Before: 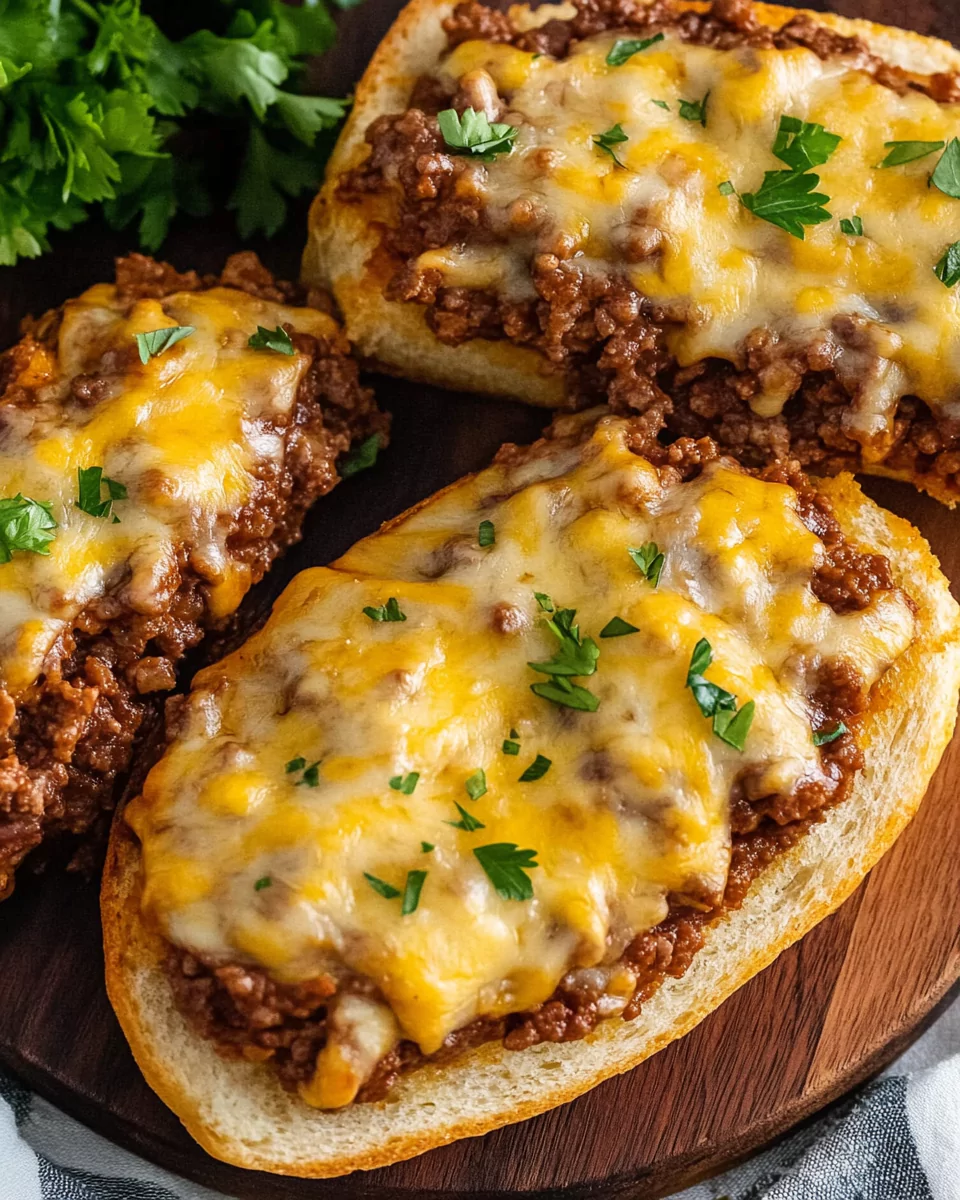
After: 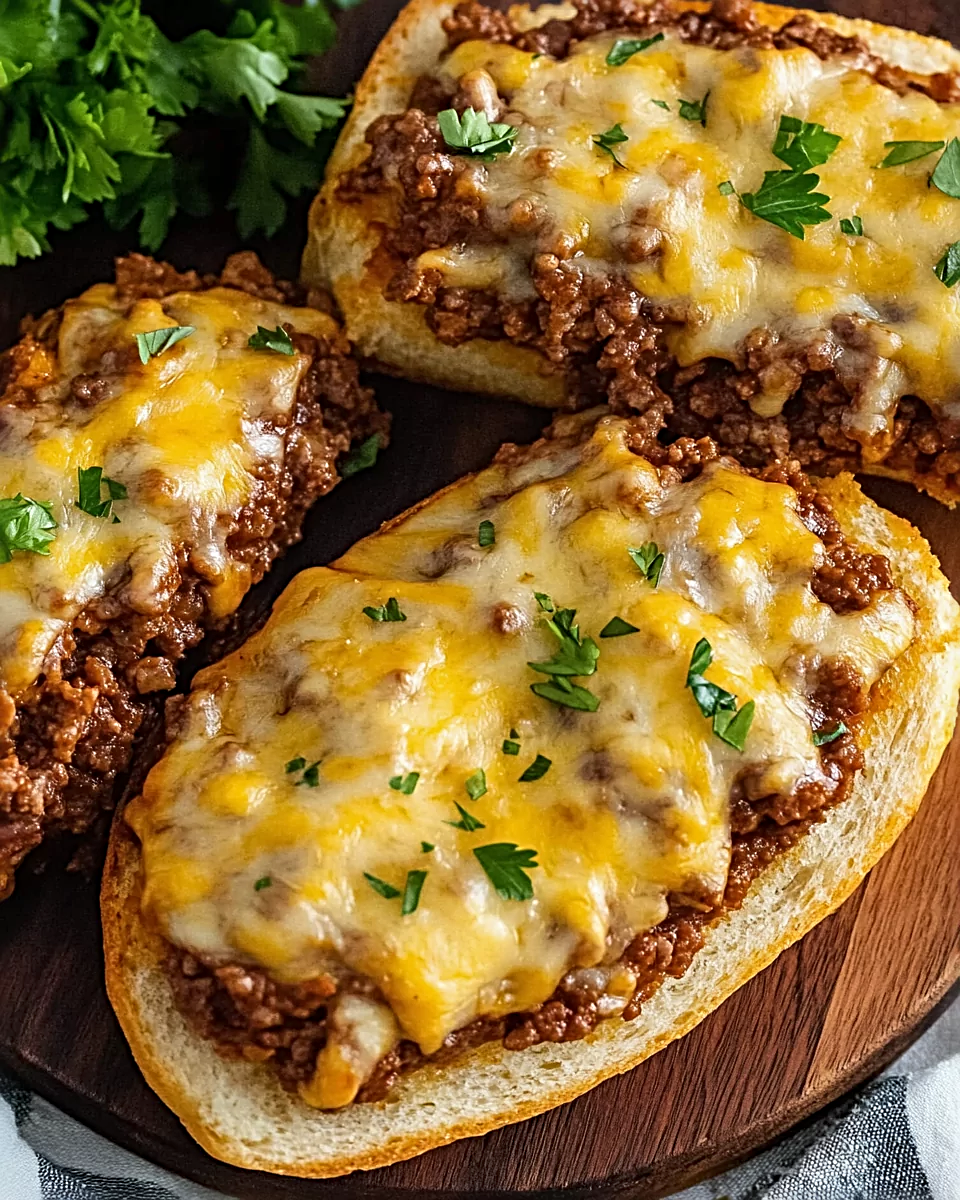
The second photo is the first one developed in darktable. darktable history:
sharpen: radius 4
white balance: red 0.978, blue 0.999
